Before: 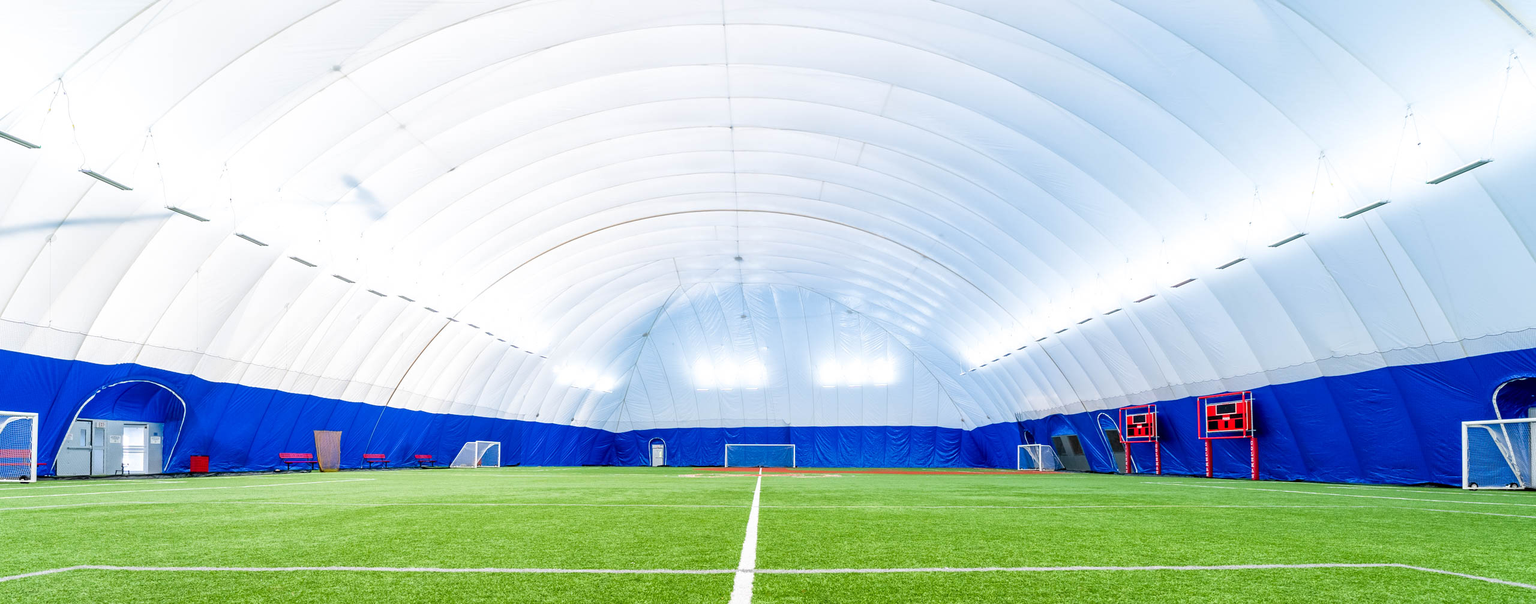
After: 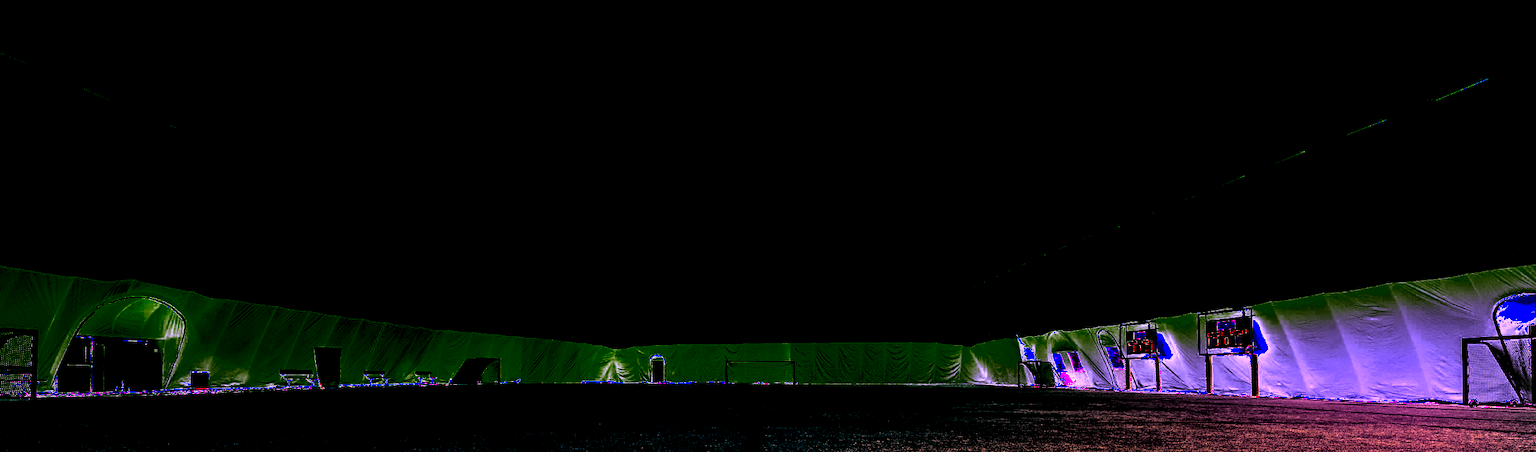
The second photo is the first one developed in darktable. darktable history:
velvia: strength 56%
crop: top 13.819%, bottom 11.169%
exposure: black level correction 0.007, exposure 0.159 EV, compensate highlight preservation false
vibrance: on, module defaults
white balance: red 8, blue 8
shadows and highlights: shadows 49, highlights -41, soften with gaussian
